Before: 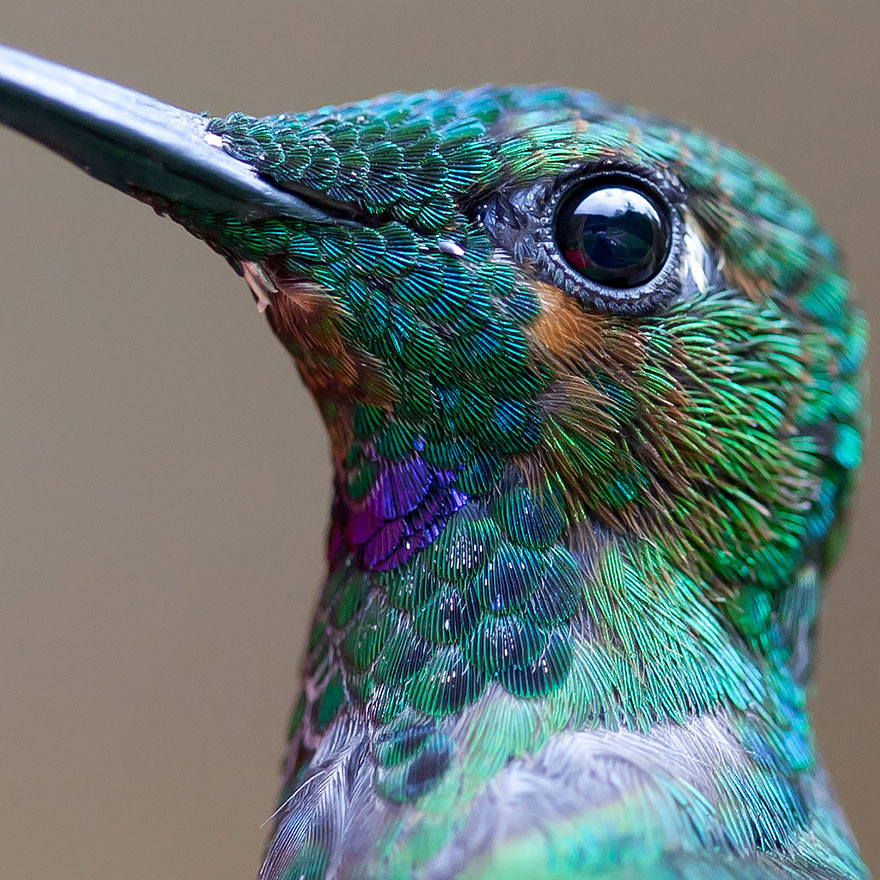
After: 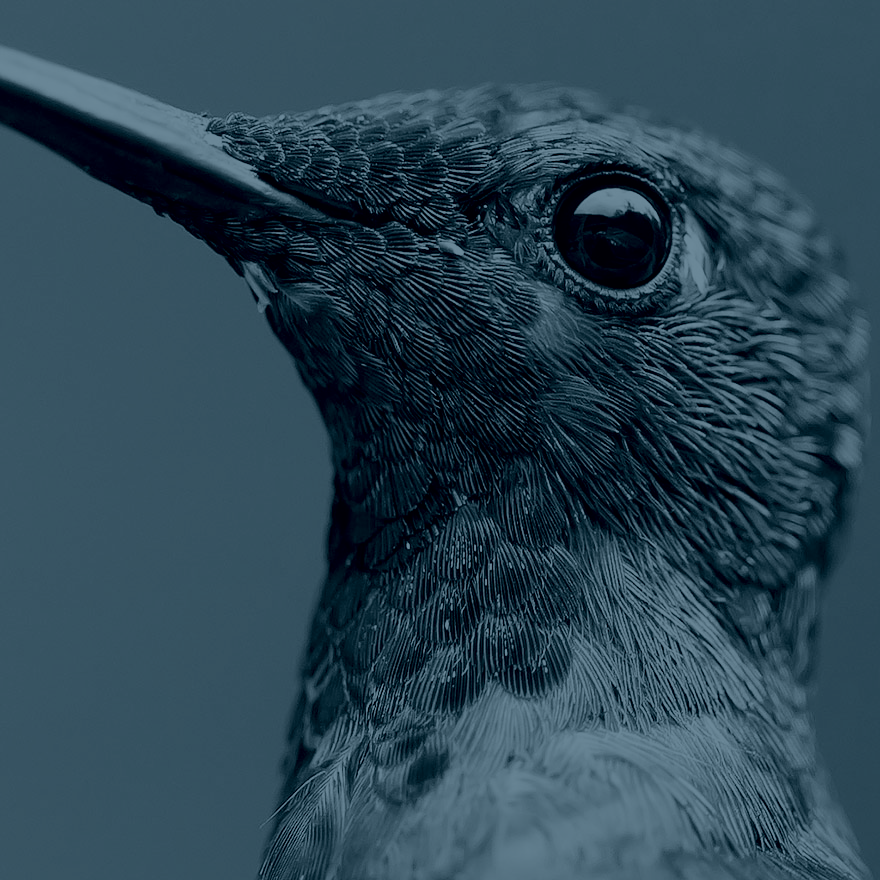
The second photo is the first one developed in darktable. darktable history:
colorize #2: hue 216°, saturation 29%, source mix 58.57%, lightness 0%, version 1 | blend: blend mode color, opacity 100%; mask: uniform (no mask)
colorize #1: hue 190.8°, saturation 27%, source mix 61.75%, lightness 3.98%, version 1 | blend: blend mode color, opacity 100%; mask: uniform (no mask)
tone curve: curves: ch0 [(0, 0) (0.004, 0.001) (0.133, 0.112) (0.325, 0.362) (0.832, 0.893) (1, 1)], color space Lab, linked channels, preserve colors none
channel mixer: red [0, 0, 0, 1.251, 0, 0, 0], green [0 ×4, 1, 0, 0], blue [0 ×5, 0.9, 0]
colorize: hue 194.4°, saturation 29%, source mix 61.75%, lightness 3.98%, version 1 | blend: blend mode color, opacity 100%; mask: uniform (no mask)
